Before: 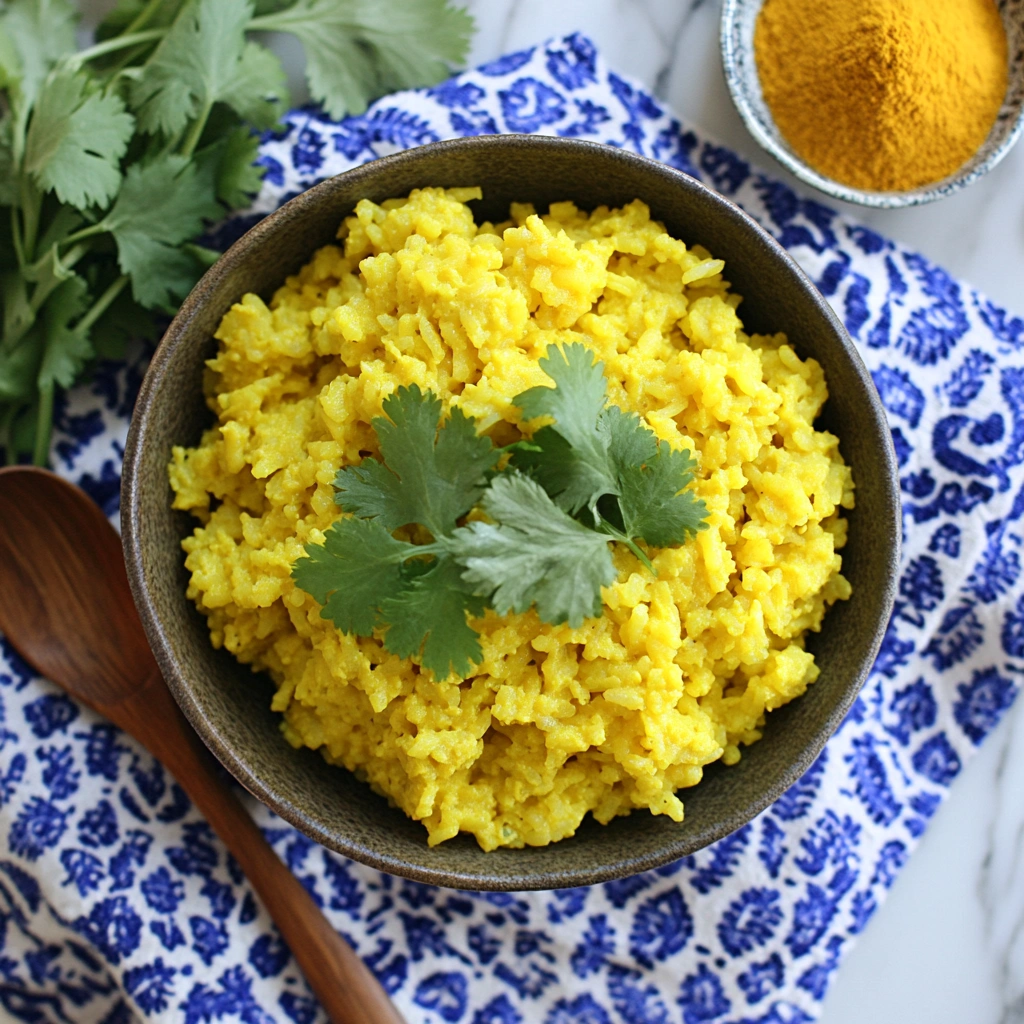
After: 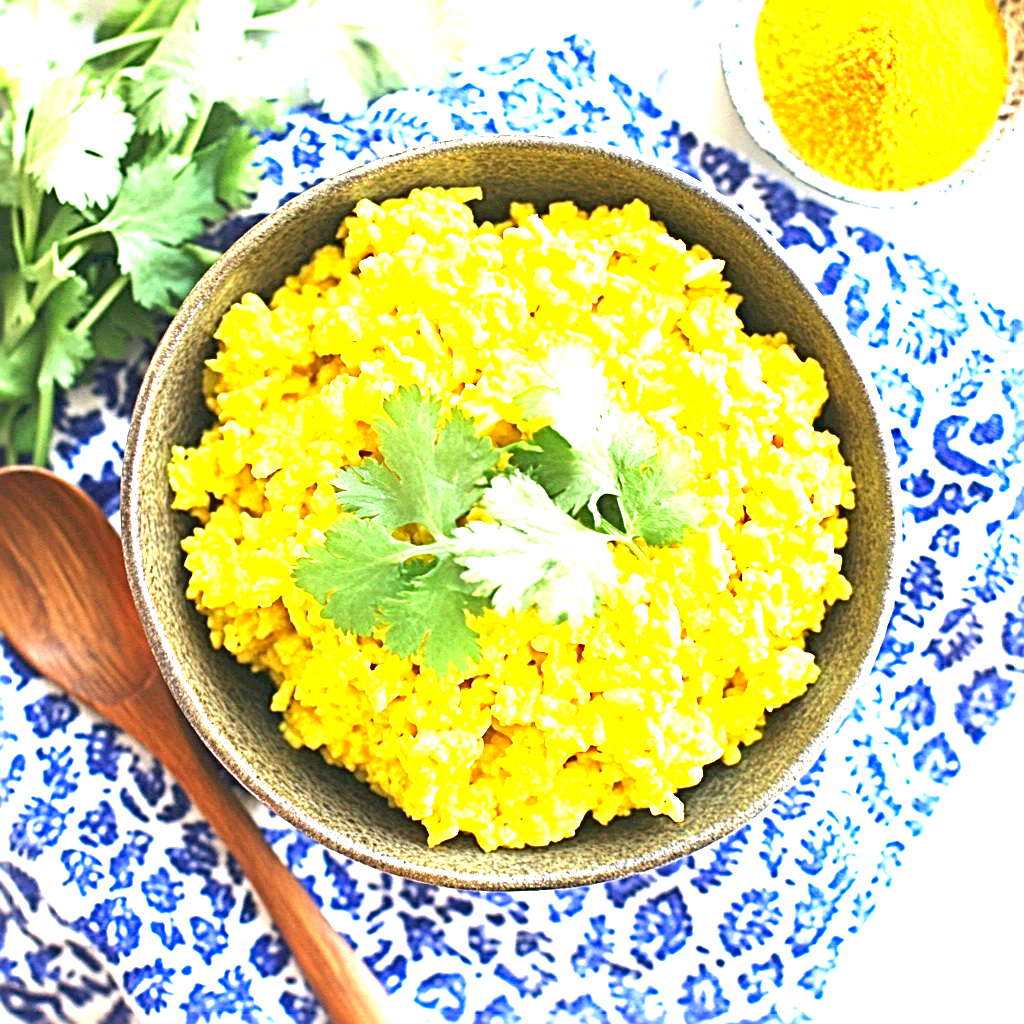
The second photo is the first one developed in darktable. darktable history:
exposure: exposure 3 EV, compensate highlight preservation false
sharpen: radius 4
contrast brightness saturation: contrast -0.11
tone equalizer: on, module defaults
